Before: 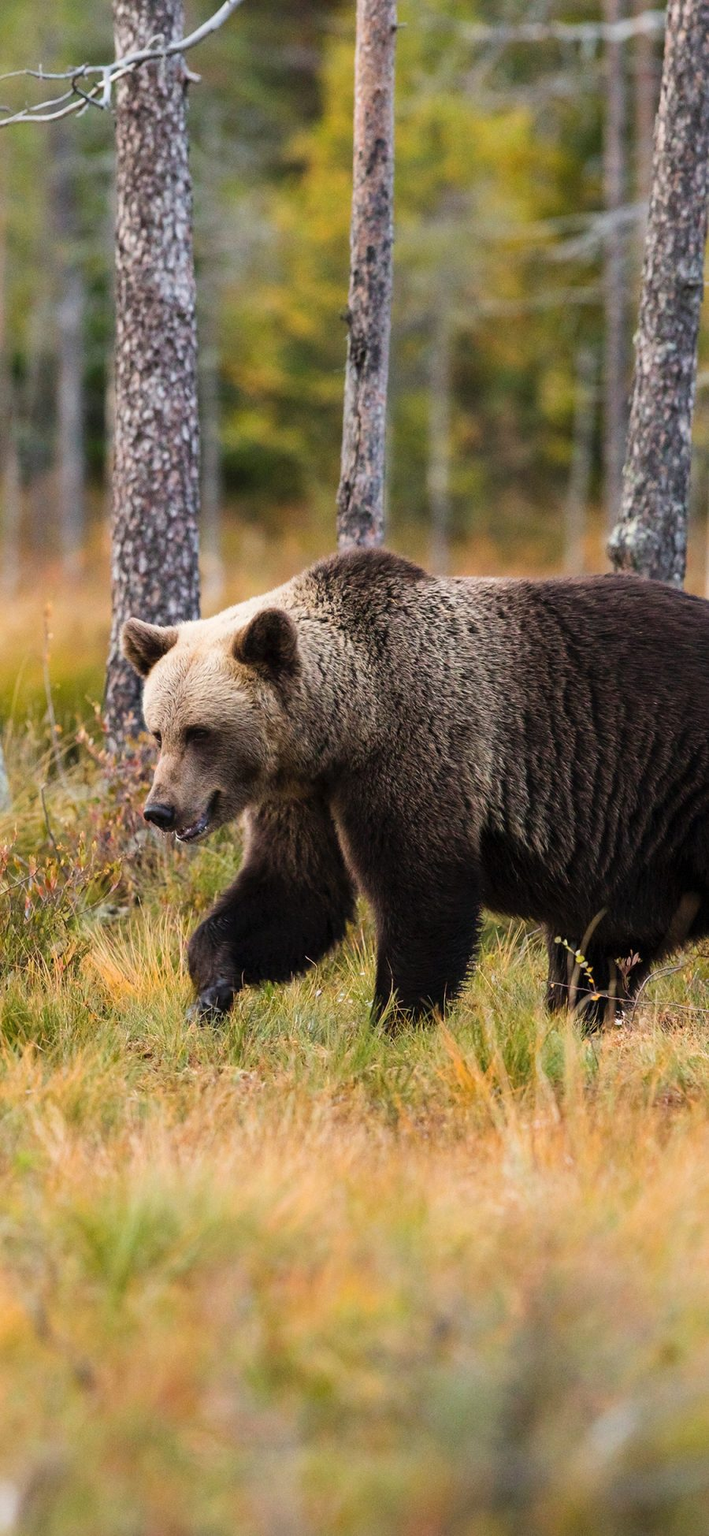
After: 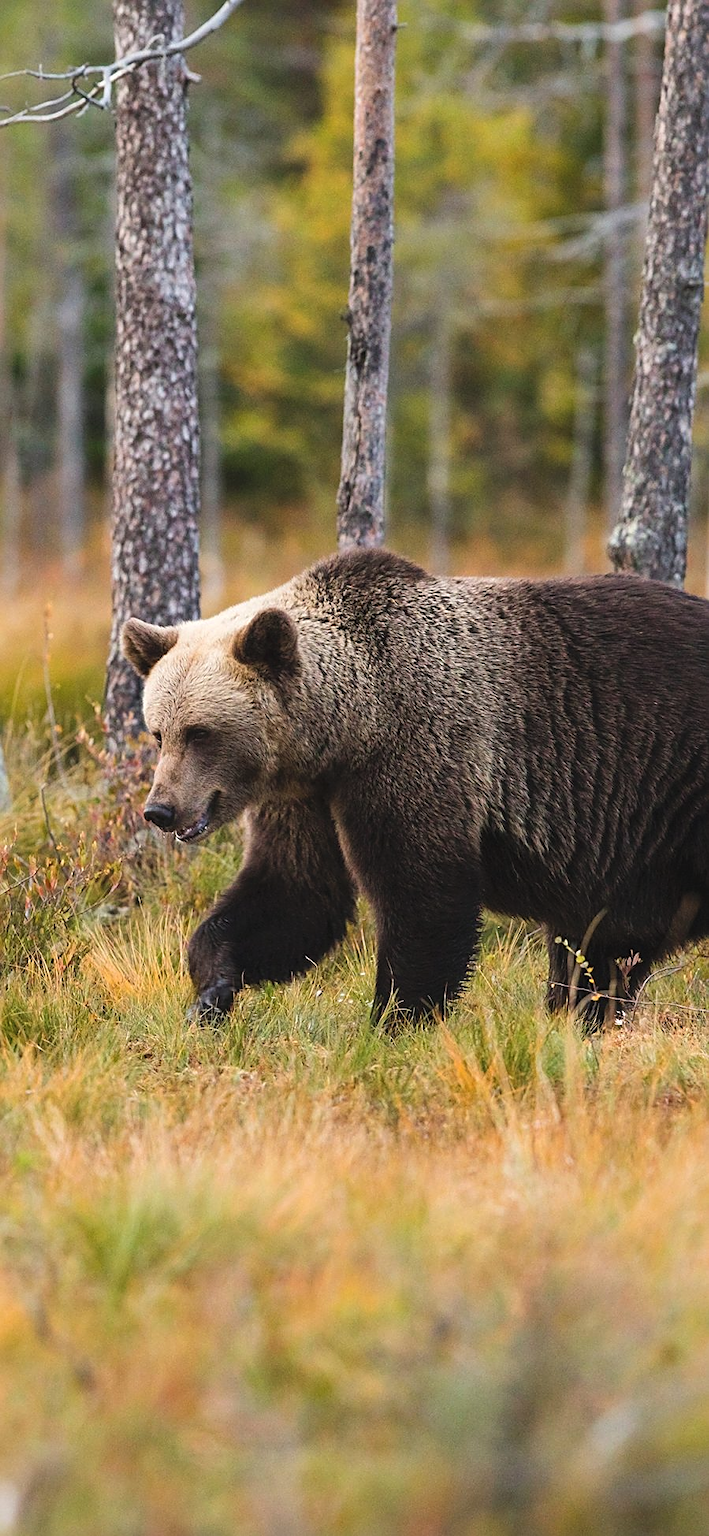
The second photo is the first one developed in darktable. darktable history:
sharpen: on, module defaults
shadows and highlights: shadows 25, highlights -25
exposure: black level correction -0.005, exposure 0.054 EV, compensate highlight preservation false
